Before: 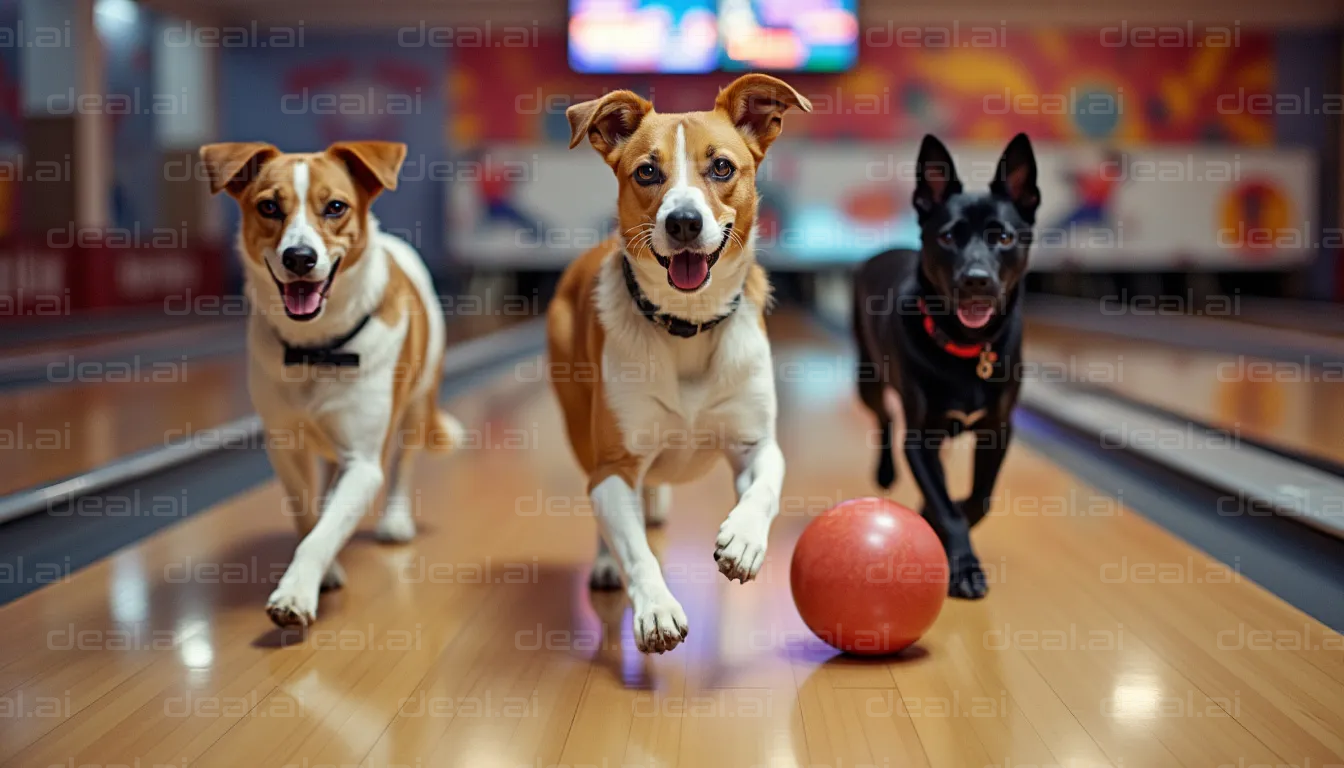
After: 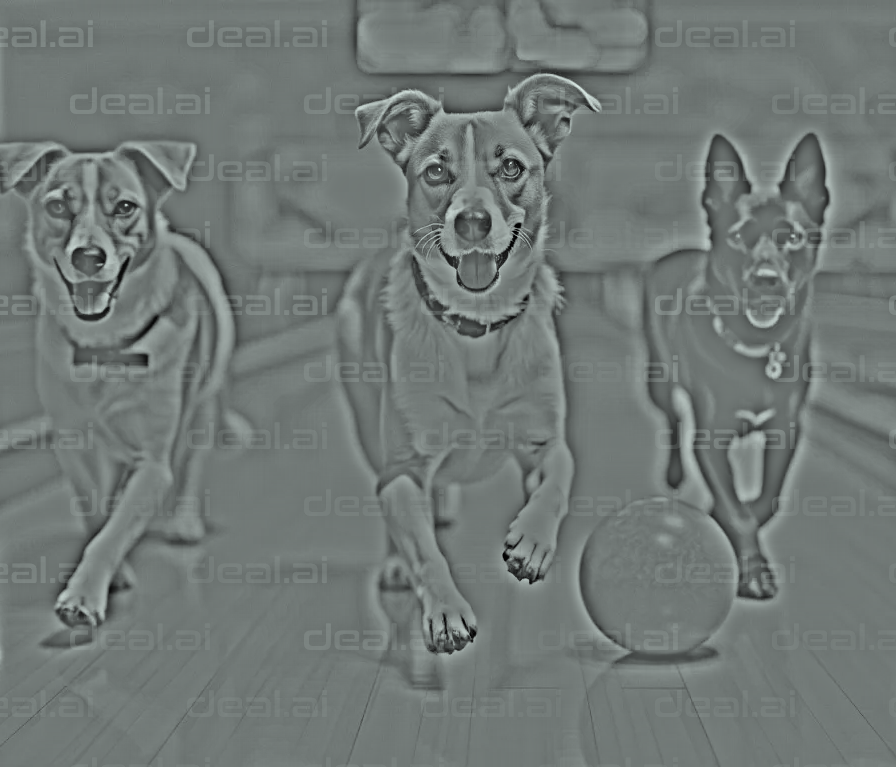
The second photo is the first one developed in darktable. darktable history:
color correction: highlights a* -6.69, highlights b* 0.49
white balance: red 1.045, blue 0.932
crop and rotate: left 15.754%, right 17.579%
filmic rgb: black relative exposure -3.75 EV, white relative exposure 2.4 EV, dynamic range scaling -50%, hardness 3.42, latitude 30%, contrast 1.8
highpass: sharpness 25.84%, contrast boost 14.94%
shadows and highlights: shadows 40, highlights -54, highlights color adjustment 46%, low approximation 0.01, soften with gaussian
